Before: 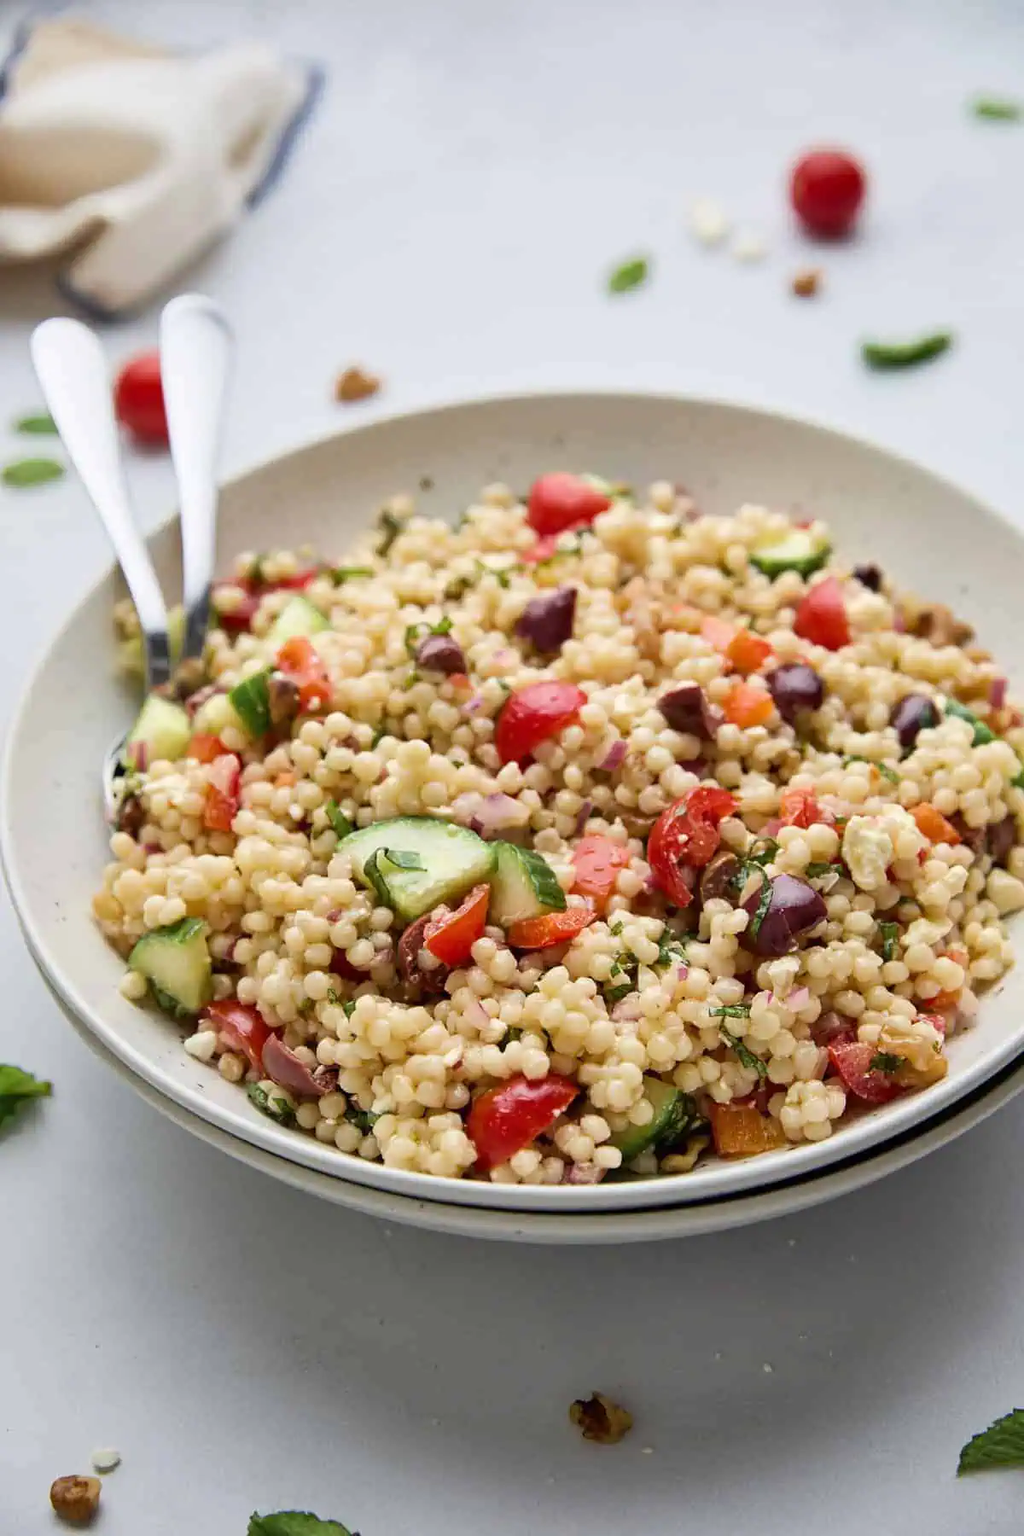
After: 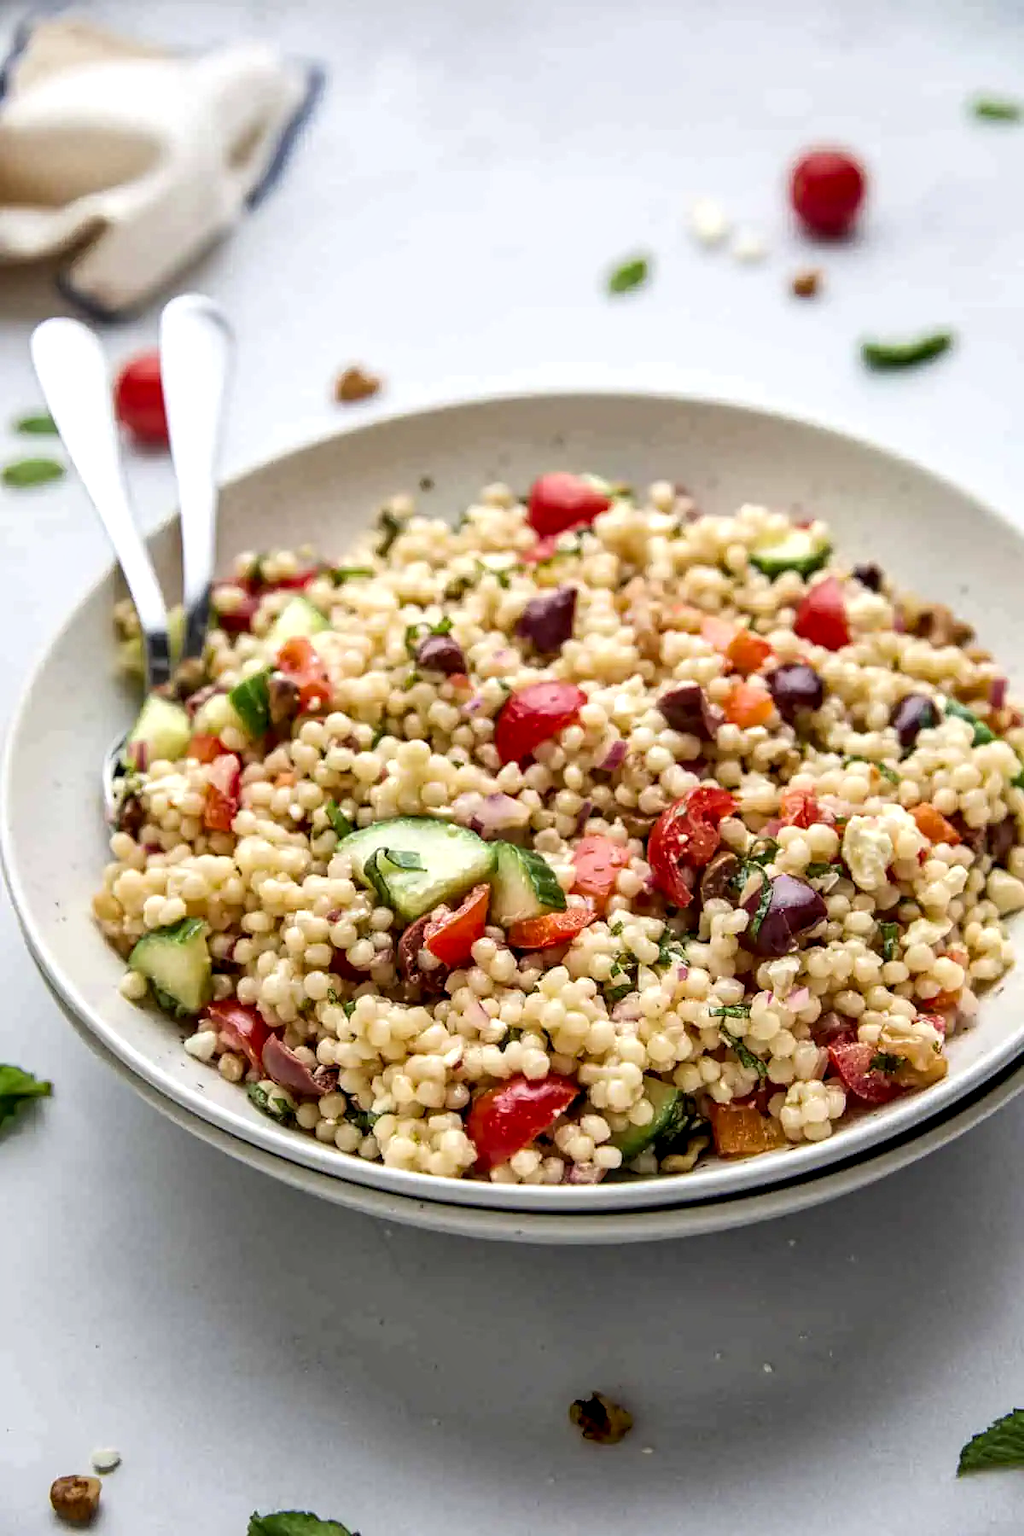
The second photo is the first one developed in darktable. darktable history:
local contrast: highlights 20%, detail 150%
levels: levels [0, 0.476, 0.951]
